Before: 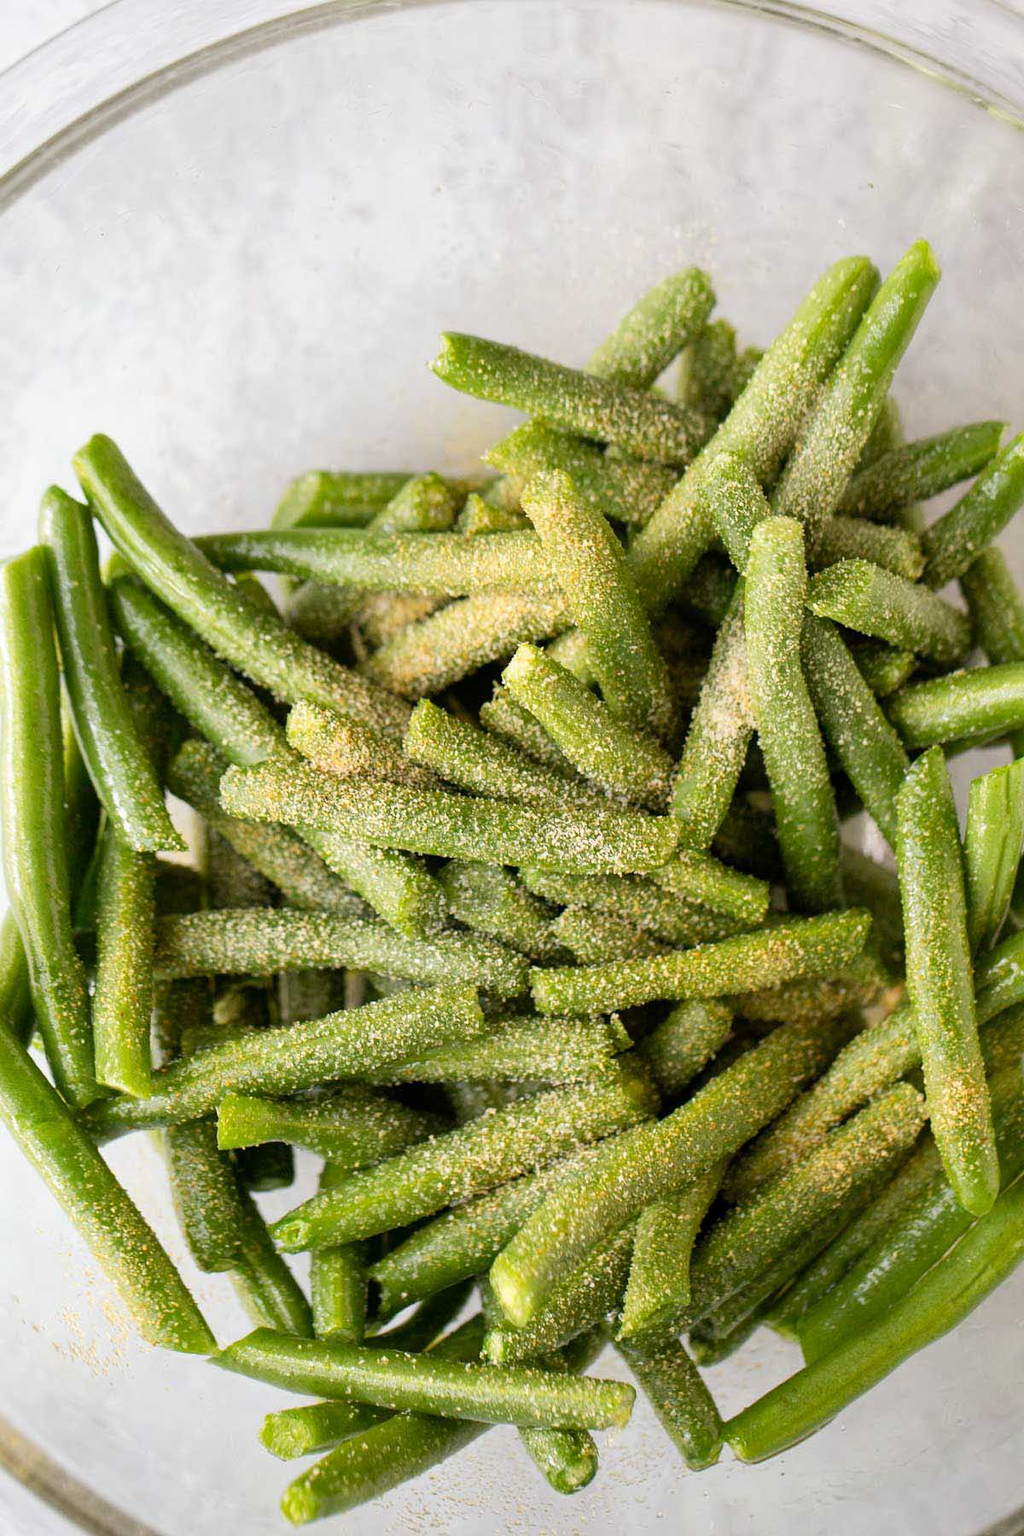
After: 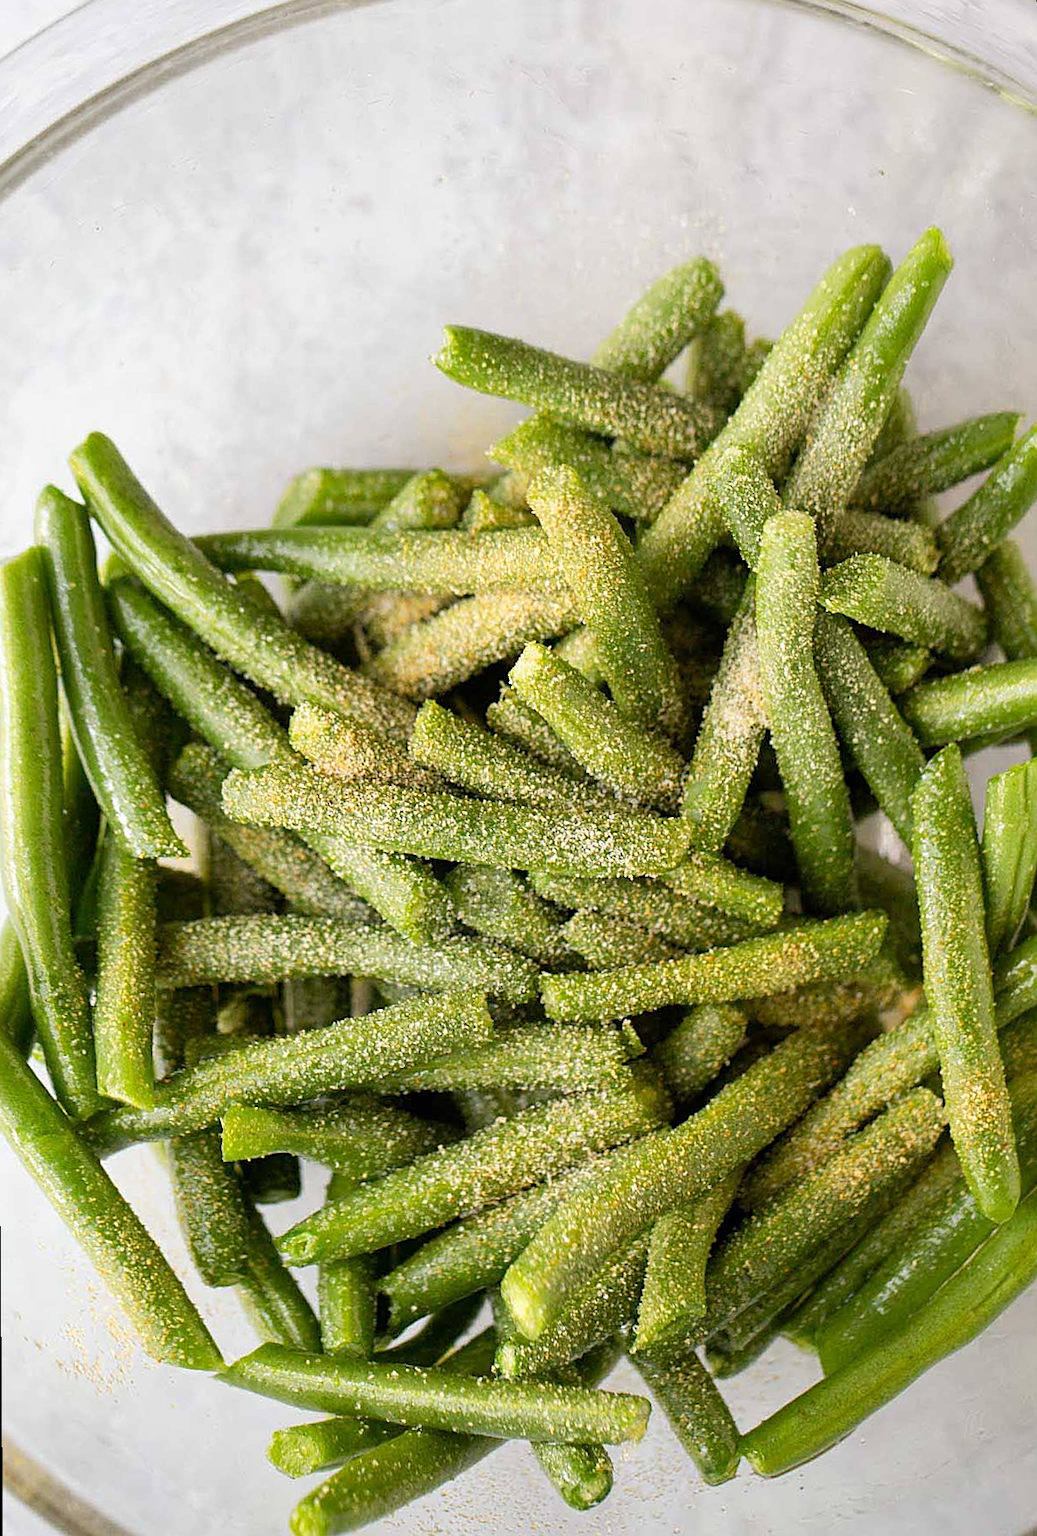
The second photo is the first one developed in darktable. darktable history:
rotate and perspective: rotation -0.45°, automatic cropping original format, crop left 0.008, crop right 0.992, crop top 0.012, crop bottom 0.988
sharpen: on, module defaults
crop: top 0.05%, bottom 0.098%
